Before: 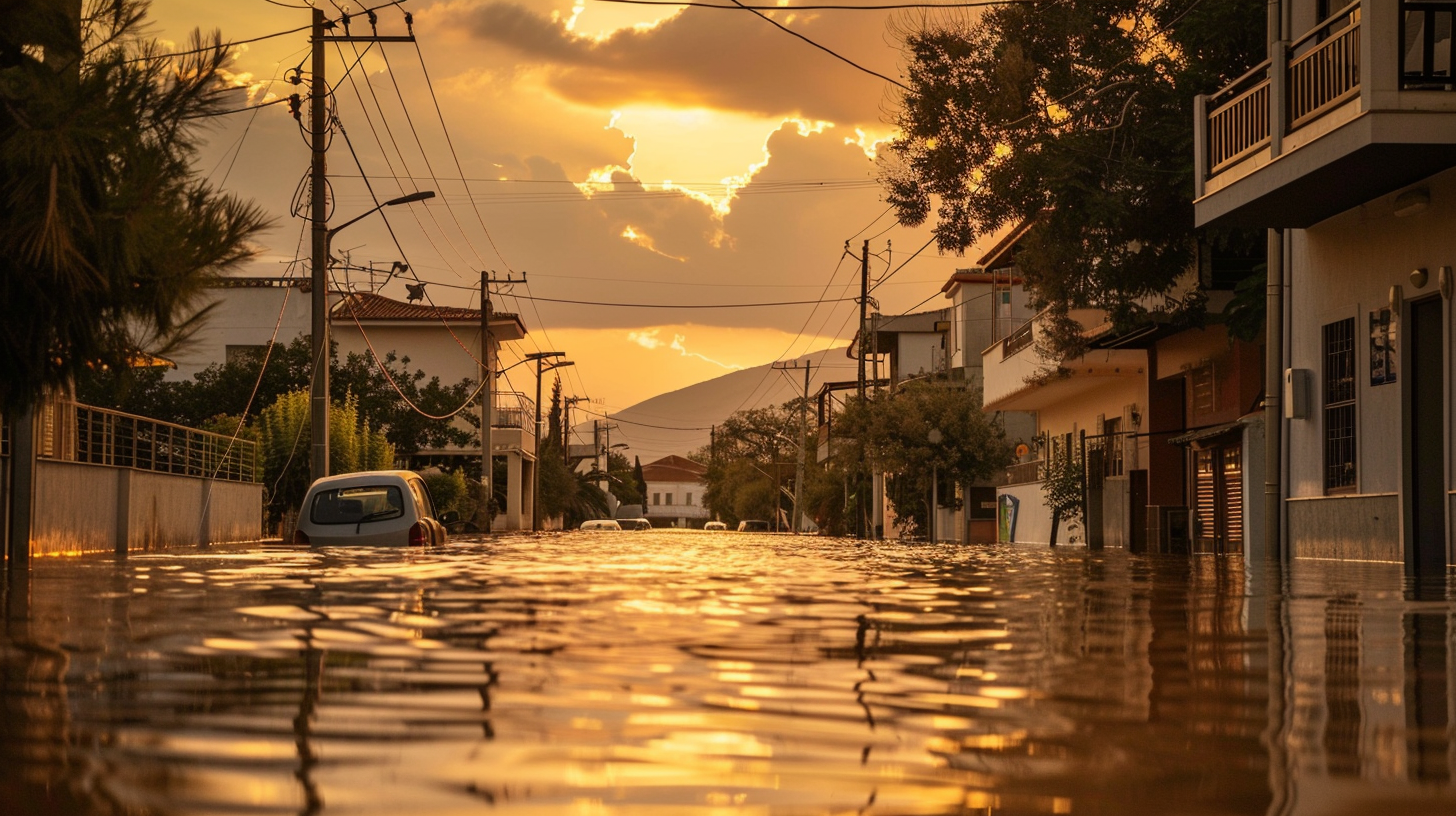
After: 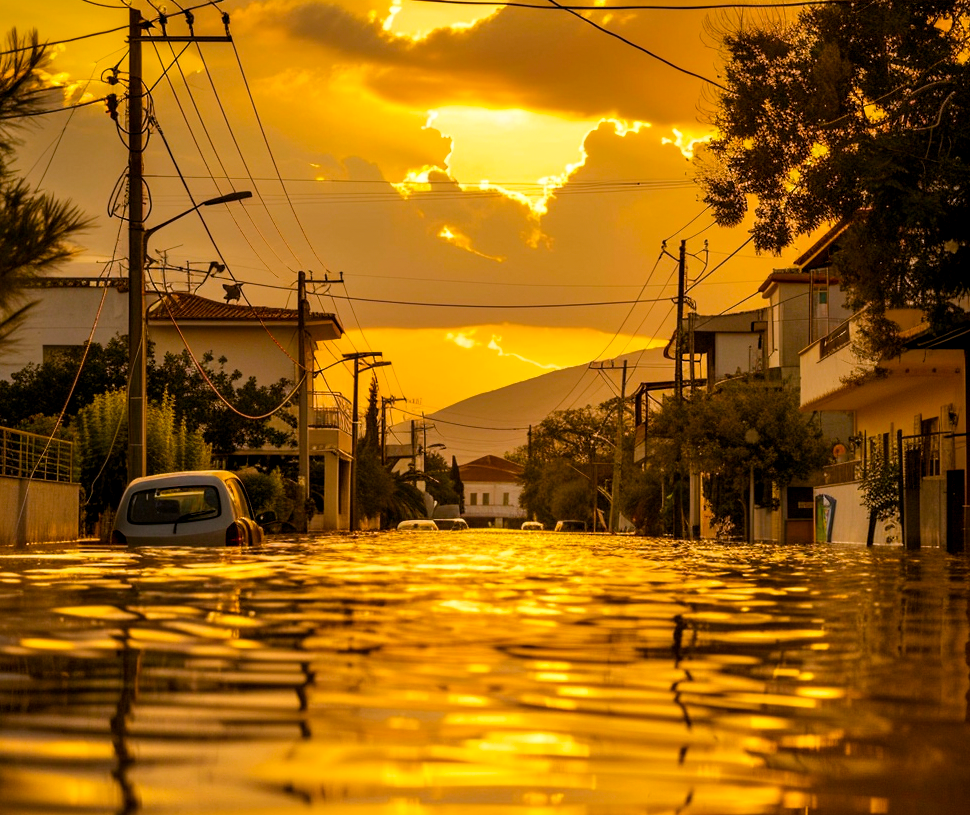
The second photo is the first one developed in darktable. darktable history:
color balance rgb: global offset › luminance -0.504%, perceptual saturation grading › global saturation 30.41%, global vibrance 26.15%, contrast 6.186%
crop and rotate: left 12.58%, right 20.744%
